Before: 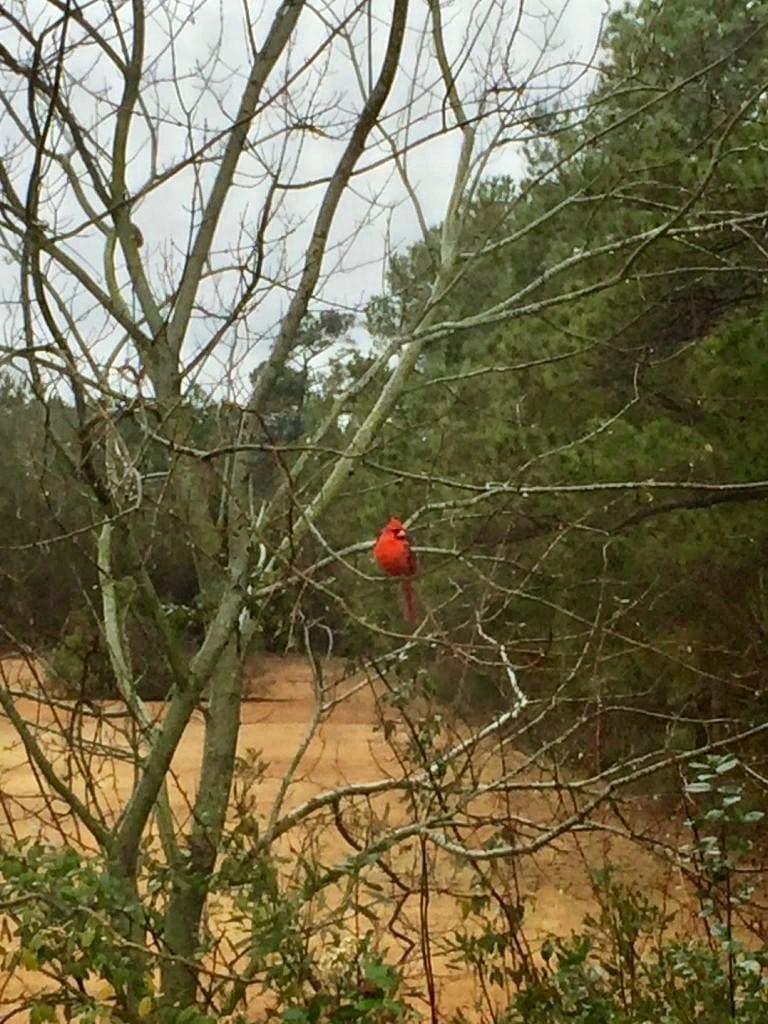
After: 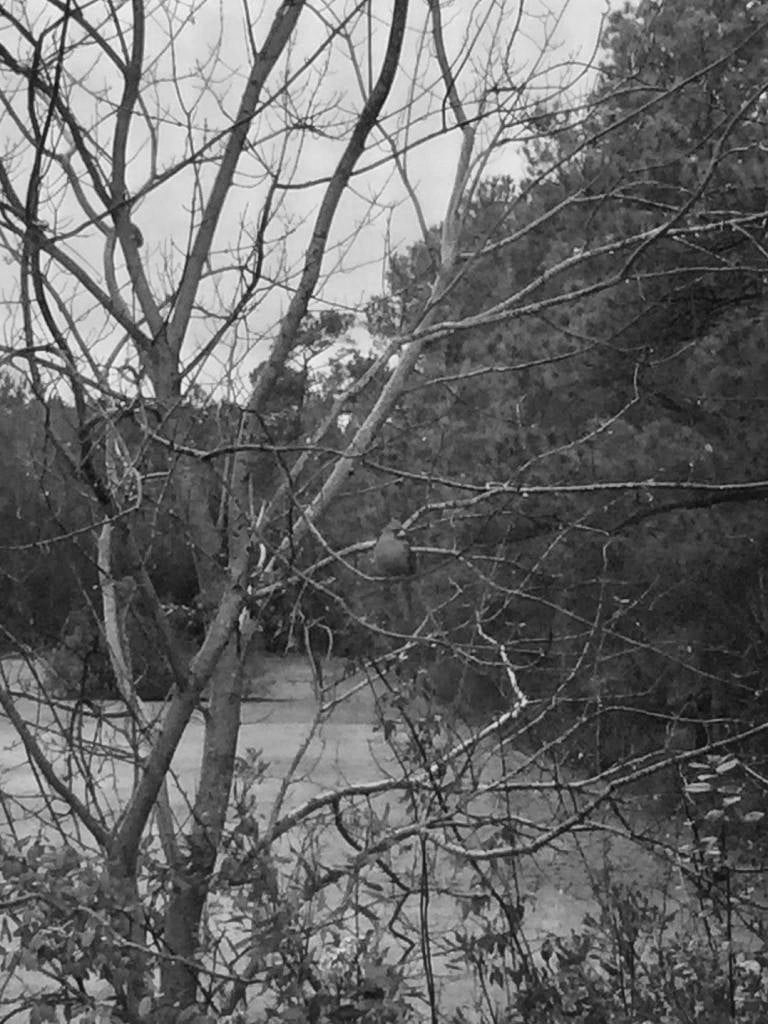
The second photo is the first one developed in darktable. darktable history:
shadows and highlights: shadows 62.66, white point adjustment 0.37, highlights -34.44, compress 83.82%
monochrome: a -74.22, b 78.2
